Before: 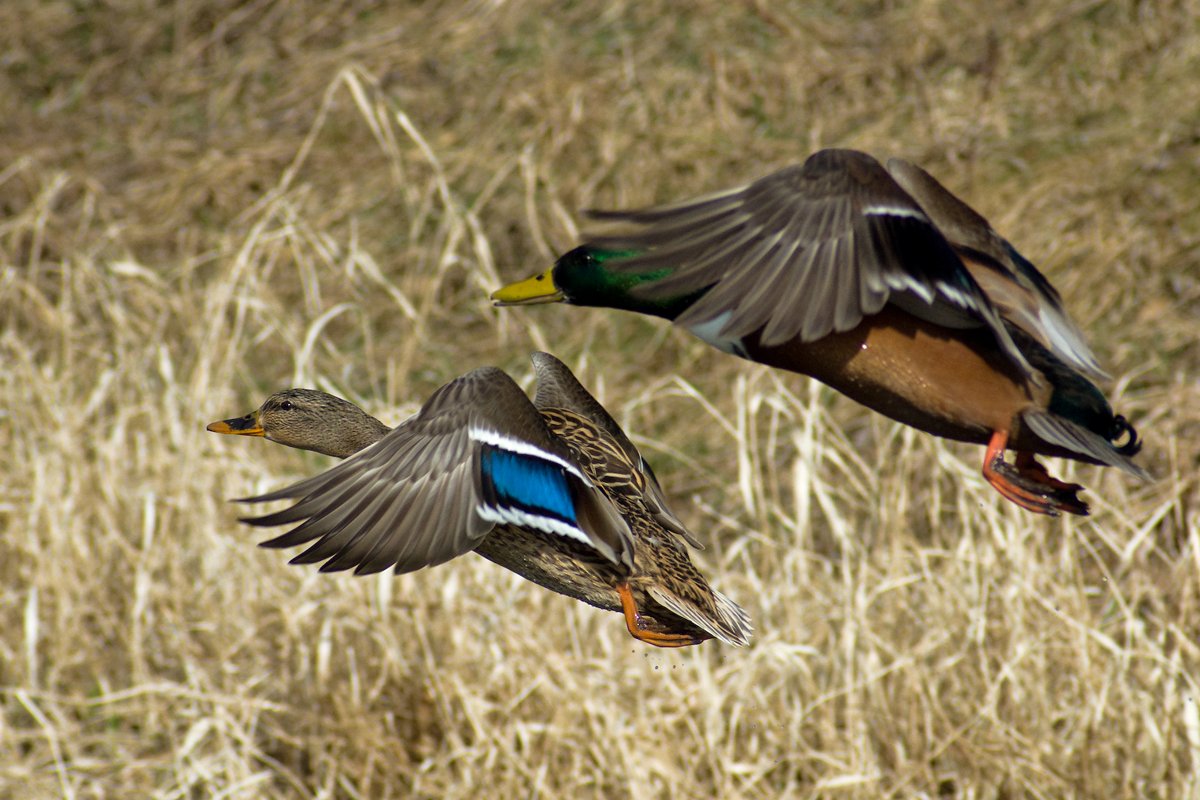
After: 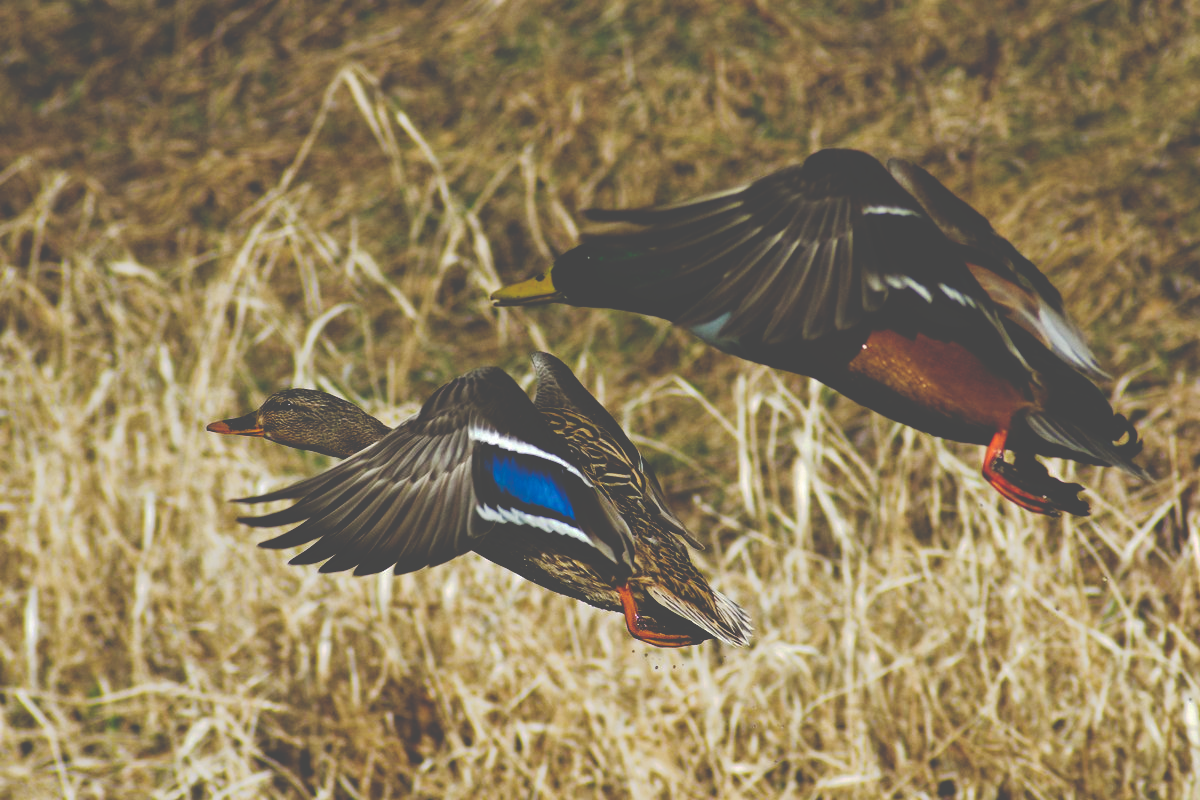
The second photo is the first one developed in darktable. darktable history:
tone curve: curves: ch0 [(0, 0) (0.003, 0.272) (0.011, 0.275) (0.025, 0.275) (0.044, 0.278) (0.069, 0.282) (0.1, 0.284) (0.136, 0.287) (0.177, 0.294) (0.224, 0.314) (0.277, 0.347) (0.335, 0.403) (0.399, 0.473) (0.468, 0.552) (0.543, 0.622) (0.623, 0.69) (0.709, 0.756) (0.801, 0.818) (0.898, 0.865) (1, 1)], preserve colors none
base curve: curves: ch0 [(0, 0.02) (0.083, 0.036) (1, 1)], preserve colors none
